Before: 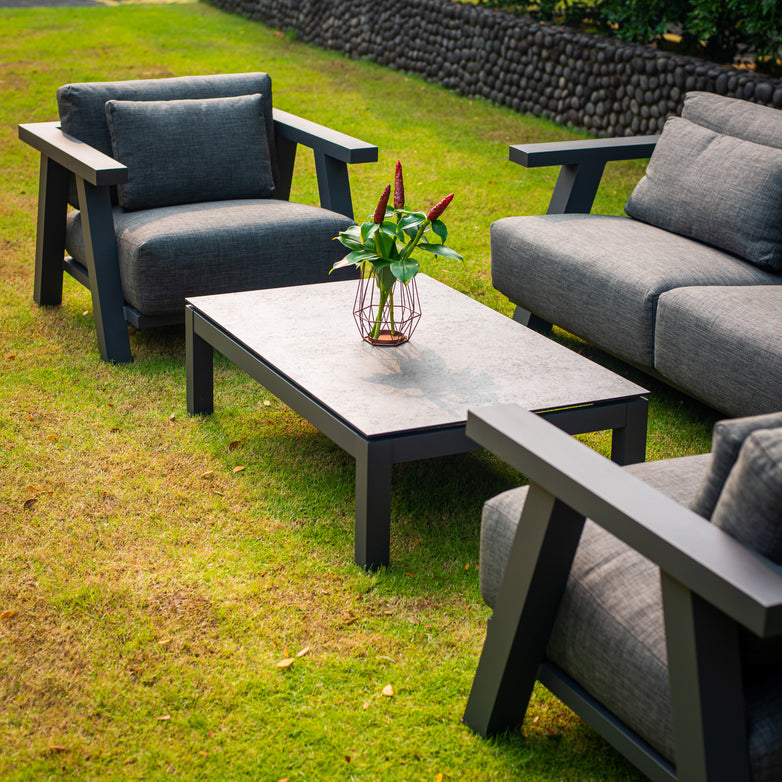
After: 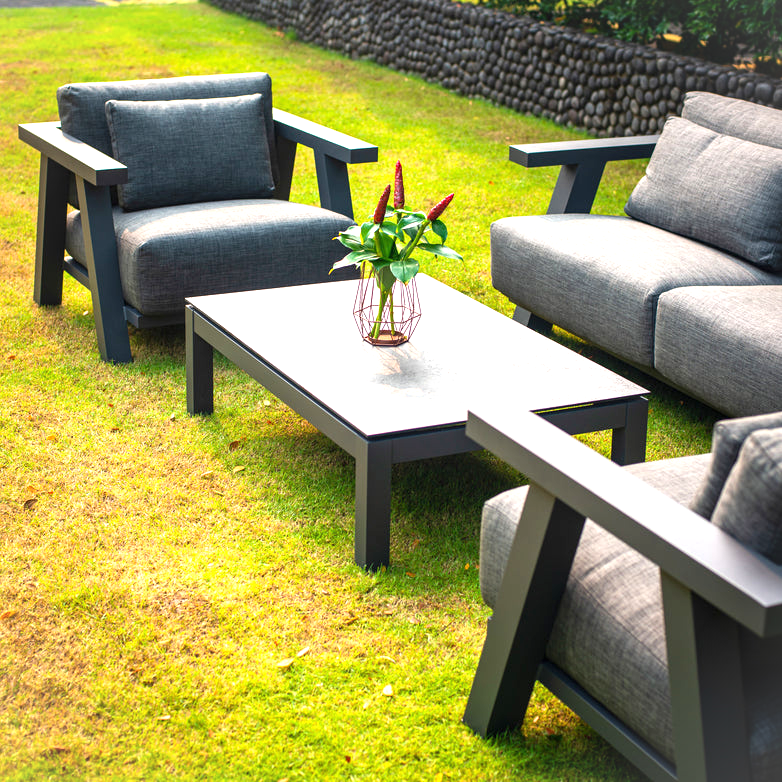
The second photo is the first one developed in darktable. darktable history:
exposure: black level correction 0, exposure 1 EV, compensate exposure bias true, compensate highlight preservation false
vignetting: fall-off start 100%, brightness 0.05, saturation 0
